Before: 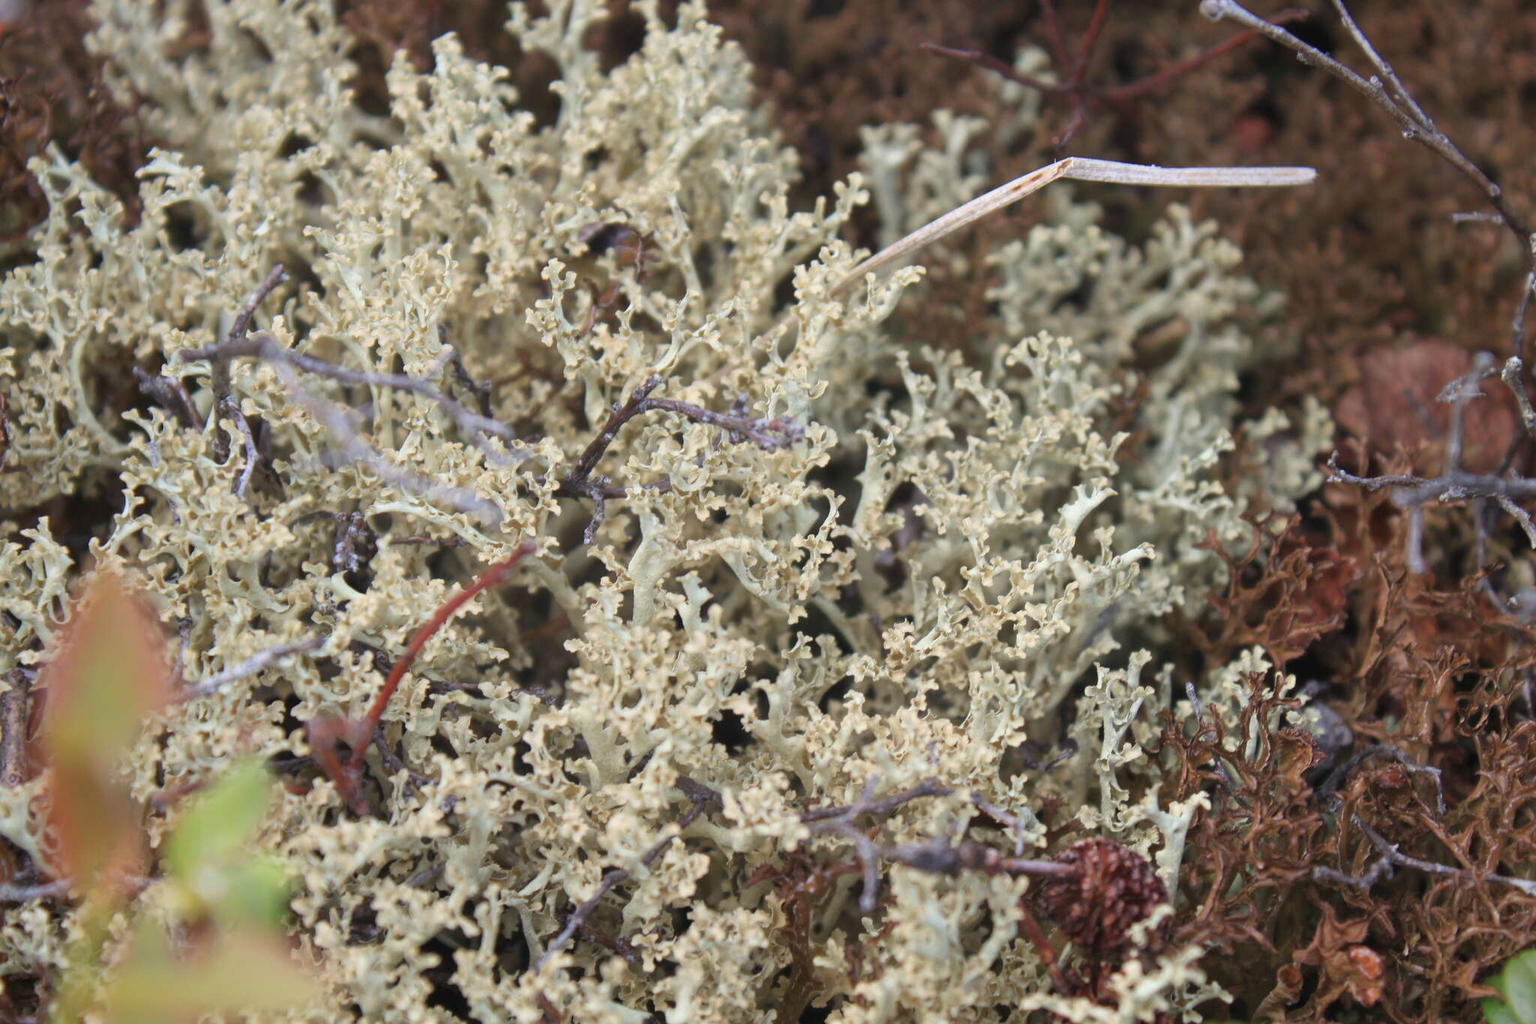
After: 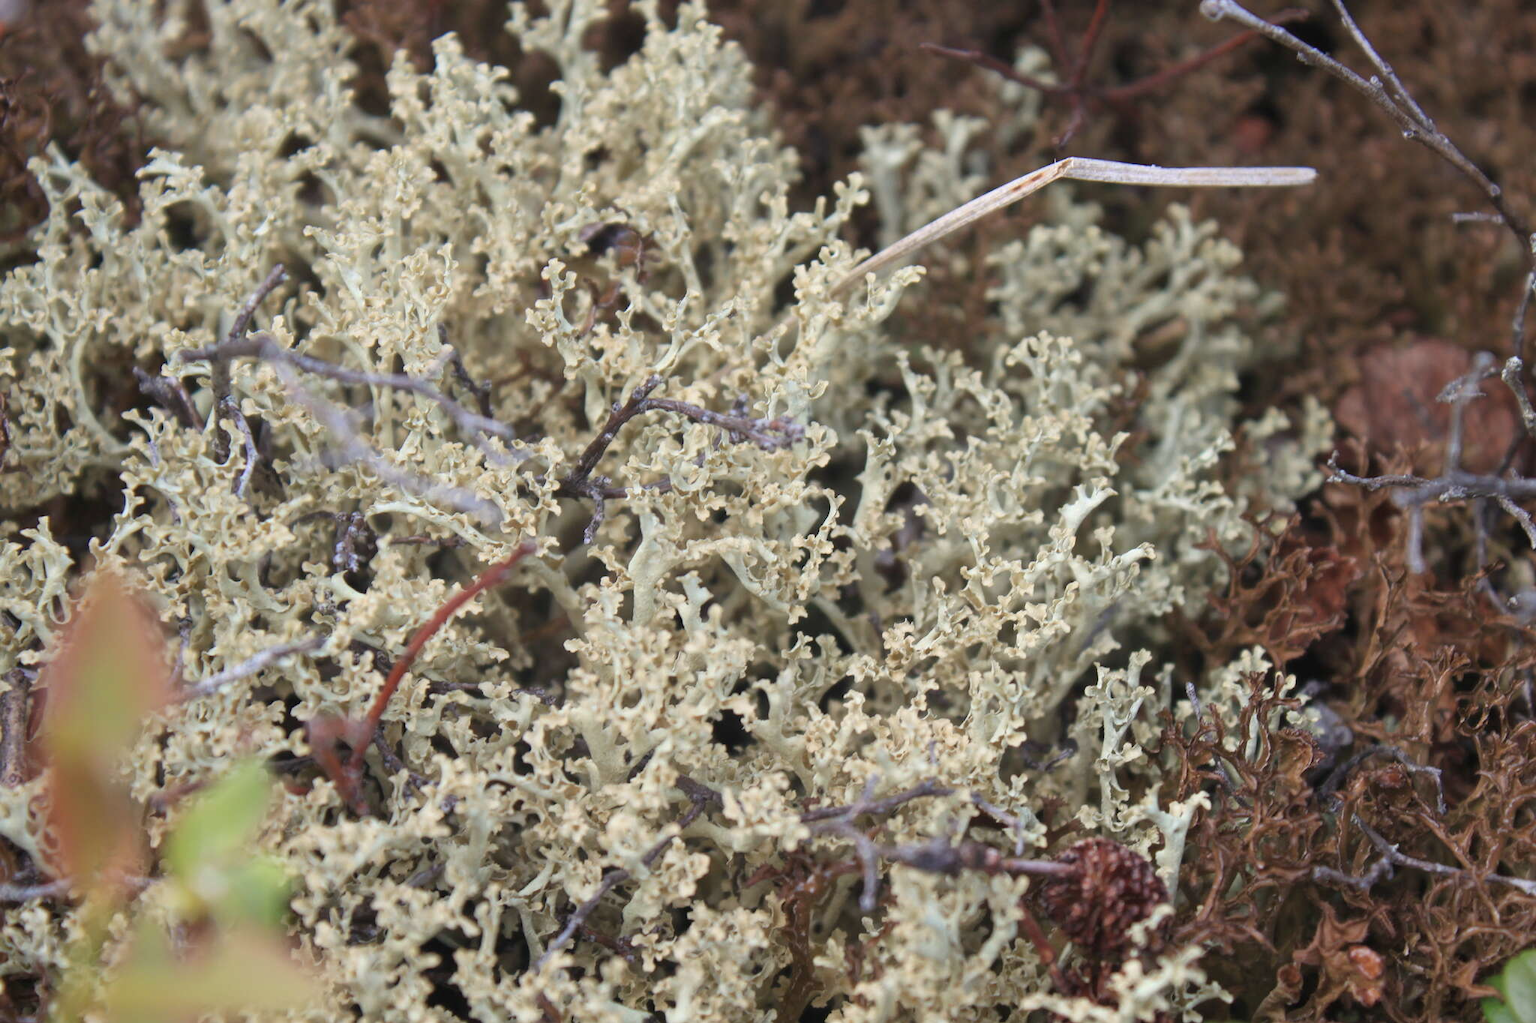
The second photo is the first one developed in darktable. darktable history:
color zones: curves: ch1 [(0, 0.469) (0.001, 0.469) (0.12, 0.446) (0.248, 0.469) (0.5, 0.5) (0.748, 0.5) (0.999, 0.469) (1, 0.469)]
